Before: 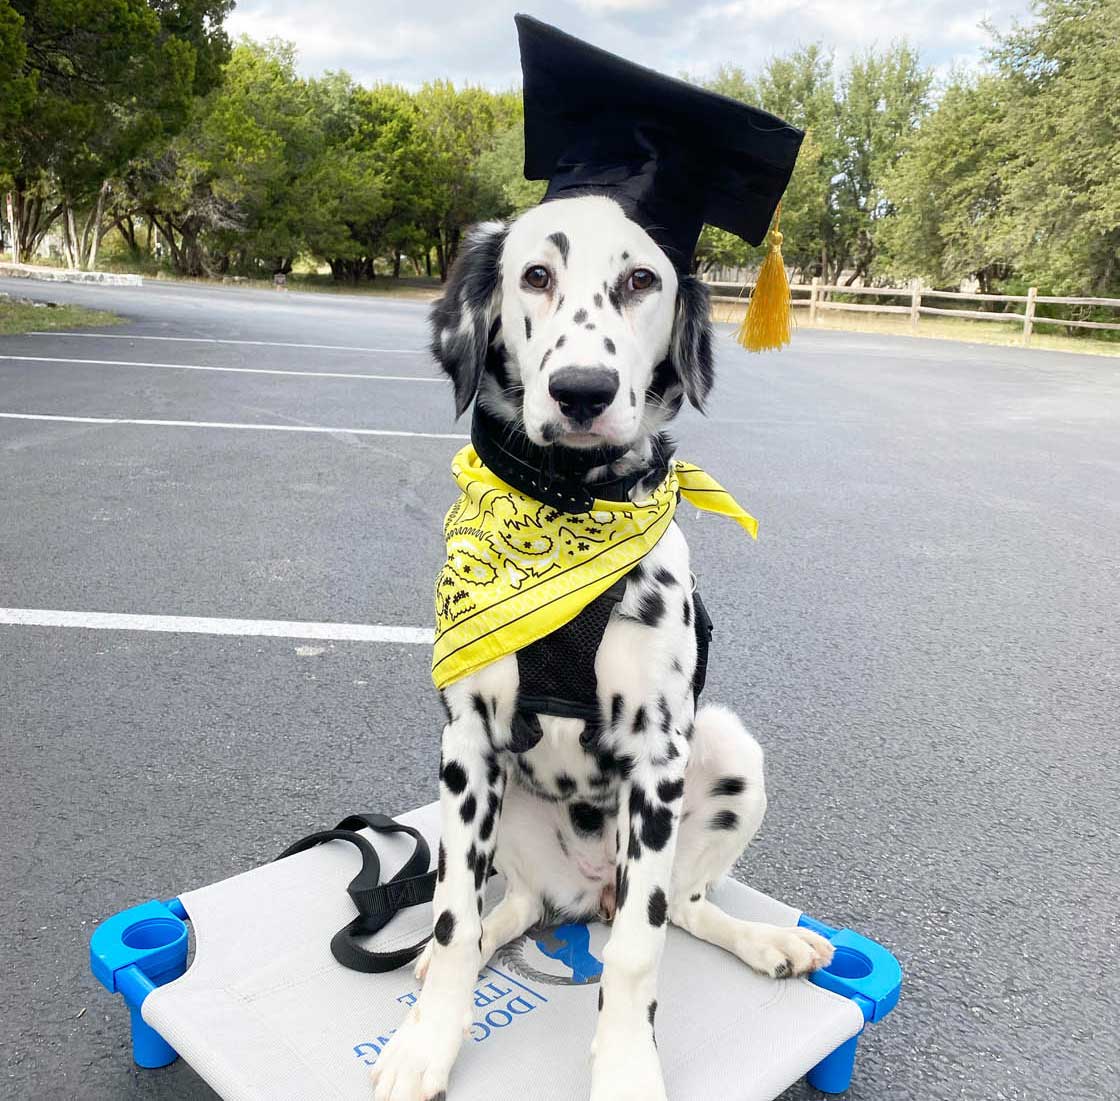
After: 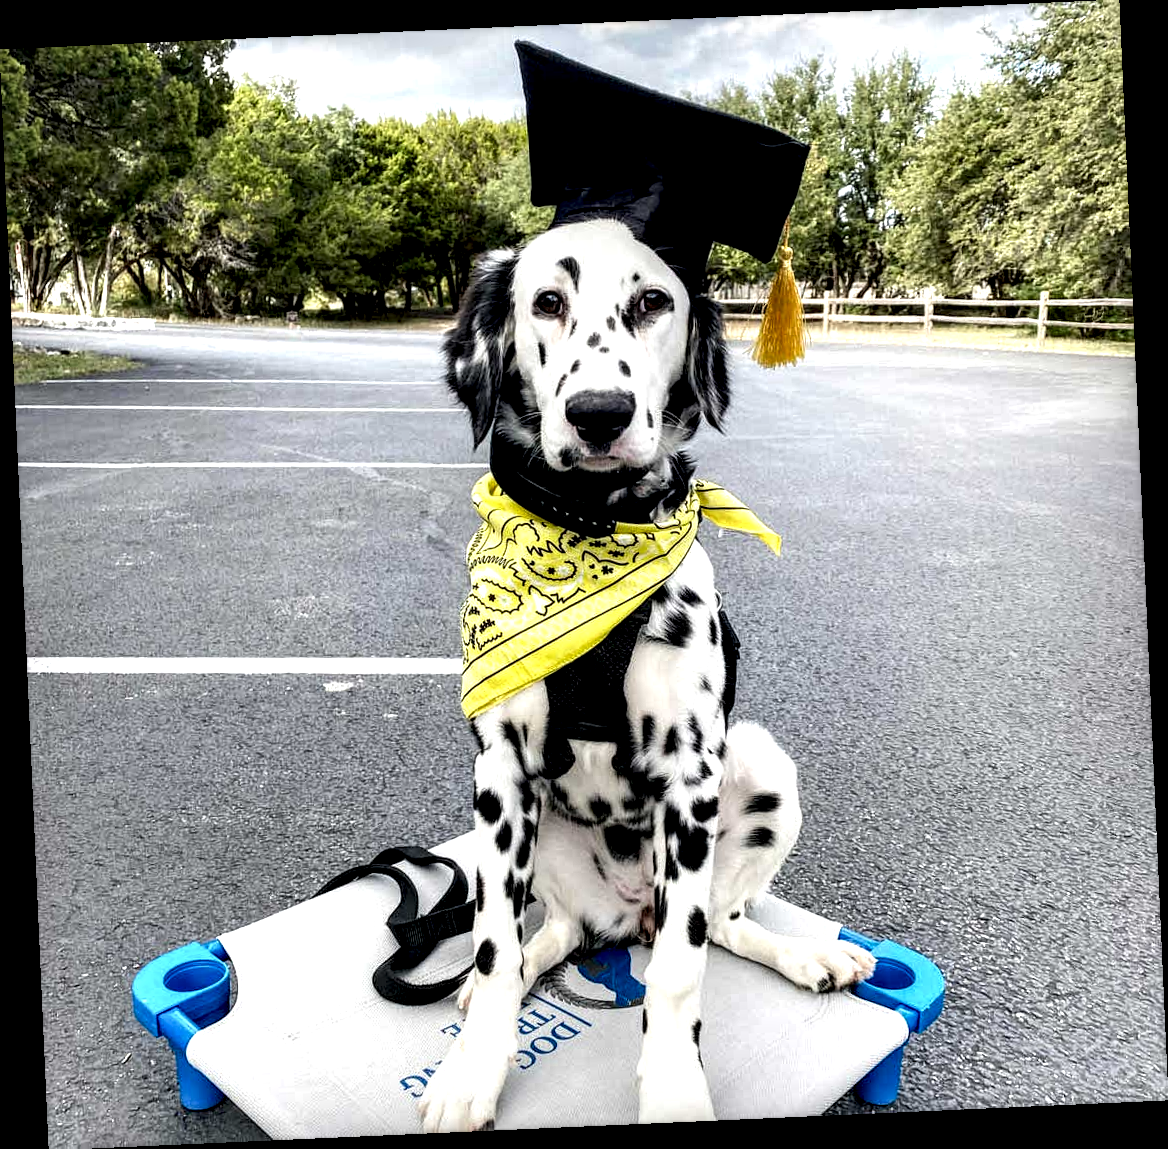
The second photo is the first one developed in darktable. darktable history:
local contrast: shadows 185%, detail 225%
rotate and perspective: rotation -2.56°, automatic cropping off
